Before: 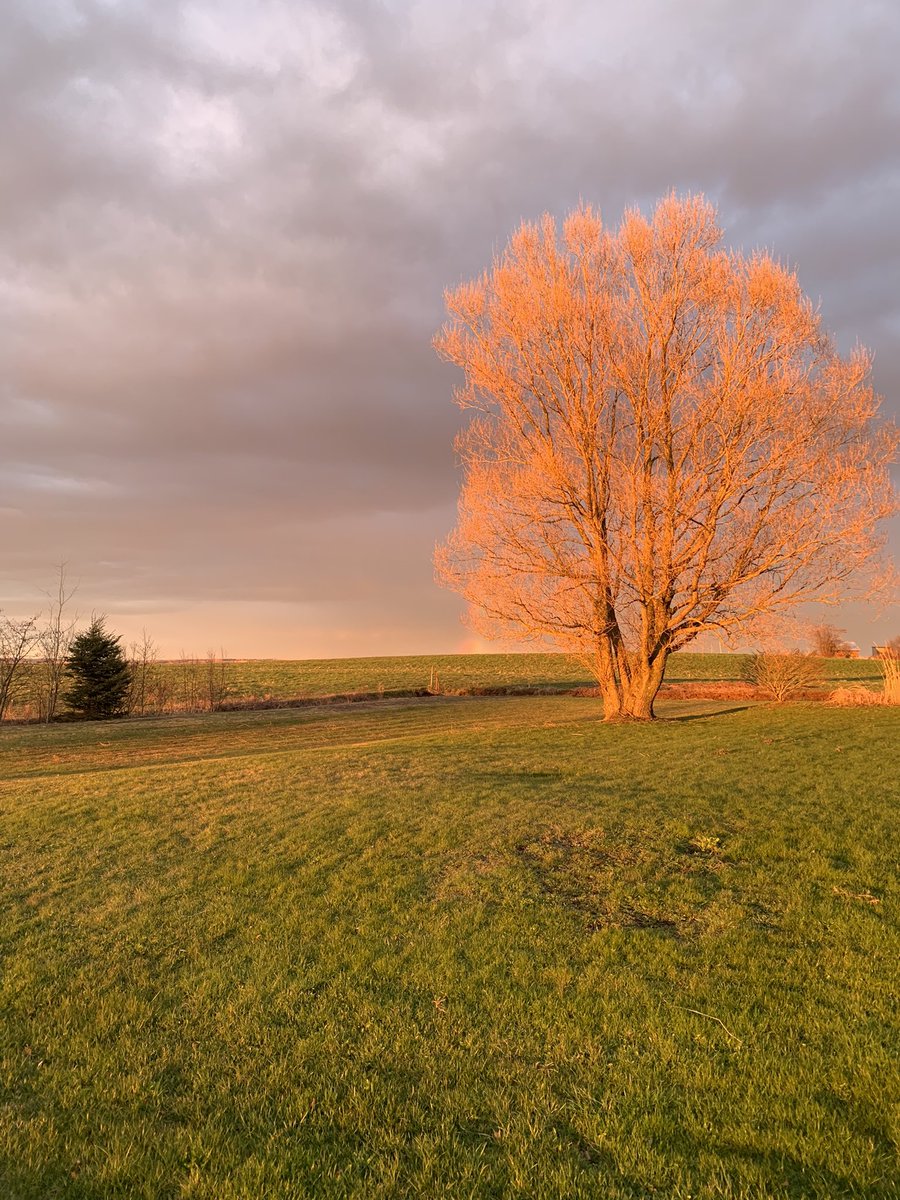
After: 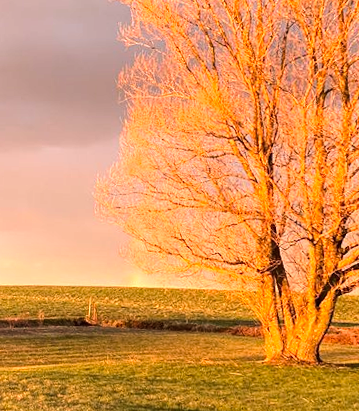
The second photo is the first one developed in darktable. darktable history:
crop: left 30%, top 30%, right 30%, bottom 30%
rotate and perspective: rotation 1.69°, lens shift (vertical) -0.023, lens shift (horizontal) -0.291, crop left 0.025, crop right 0.988, crop top 0.092, crop bottom 0.842
shadows and highlights: radius 44.78, white point adjustment 6.64, compress 79.65%, highlights color adjustment 78.42%, soften with gaussian
tone equalizer: -8 EV -0.75 EV, -7 EV -0.7 EV, -6 EV -0.6 EV, -5 EV -0.4 EV, -3 EV 0.4 EV, -2 EV 0.6 EV, -1 EV 0.7 EV, +0 EV 0.75 EV, edges refinement/feathering 500, mask exposure compensation -1.57 EV, preserve details no
